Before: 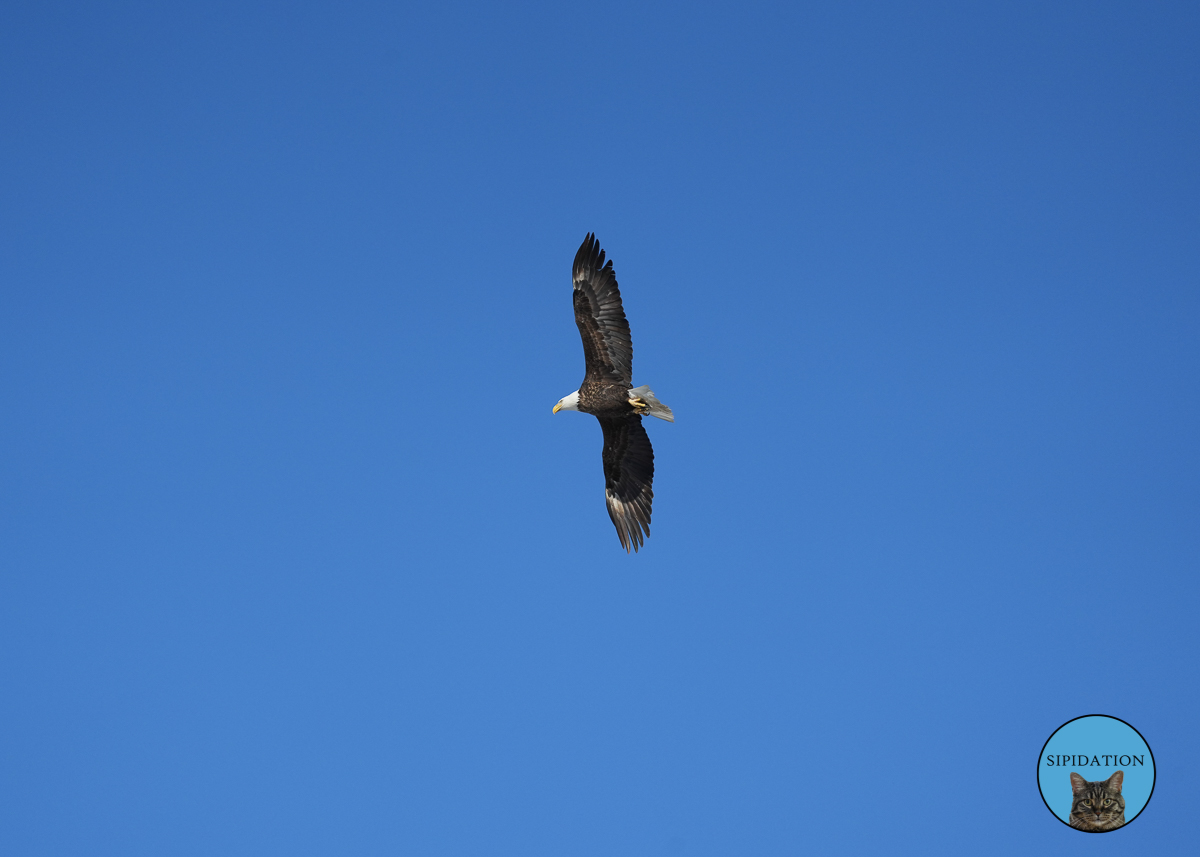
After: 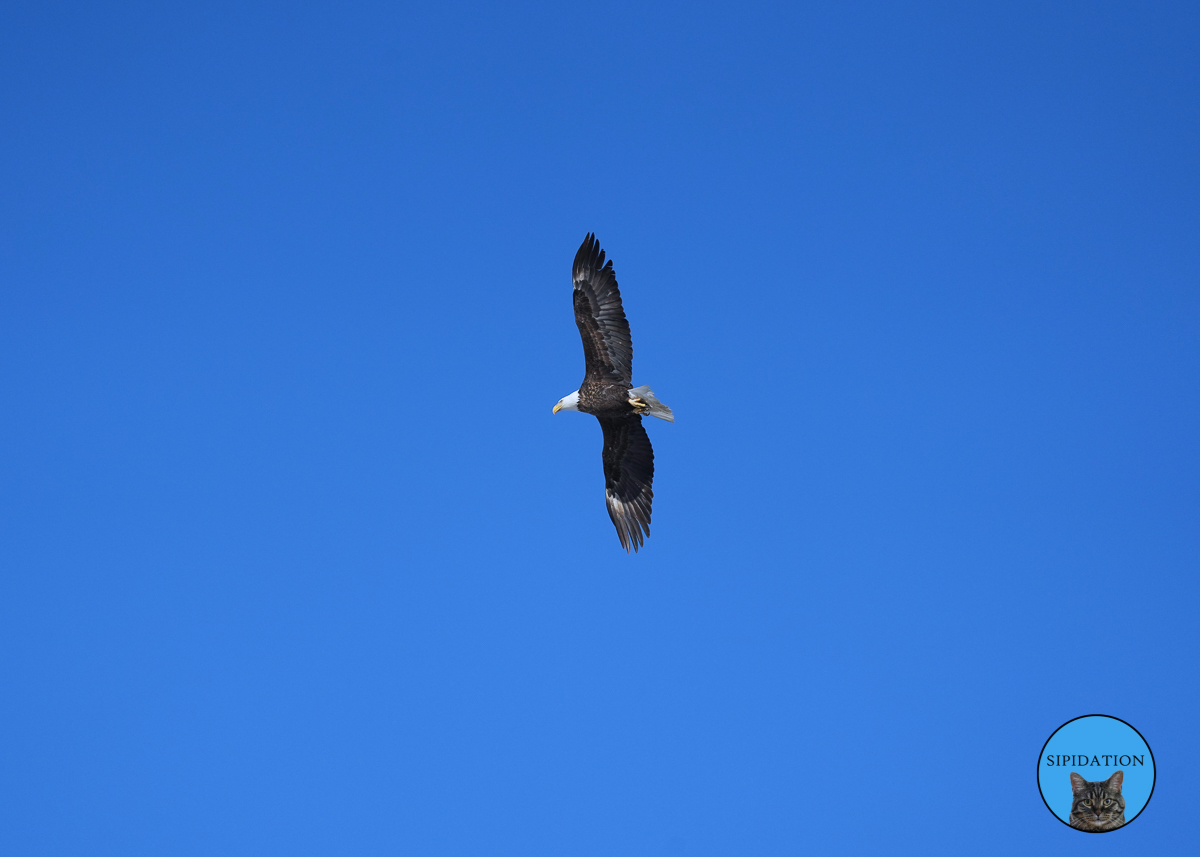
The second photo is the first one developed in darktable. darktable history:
color calibration: illuminant as shot in camera, x 0.37, y 0.382, temperature 4313.32 K
exposure: black level correction 0, compensate exposure bias true, compensate highlight preservation false
